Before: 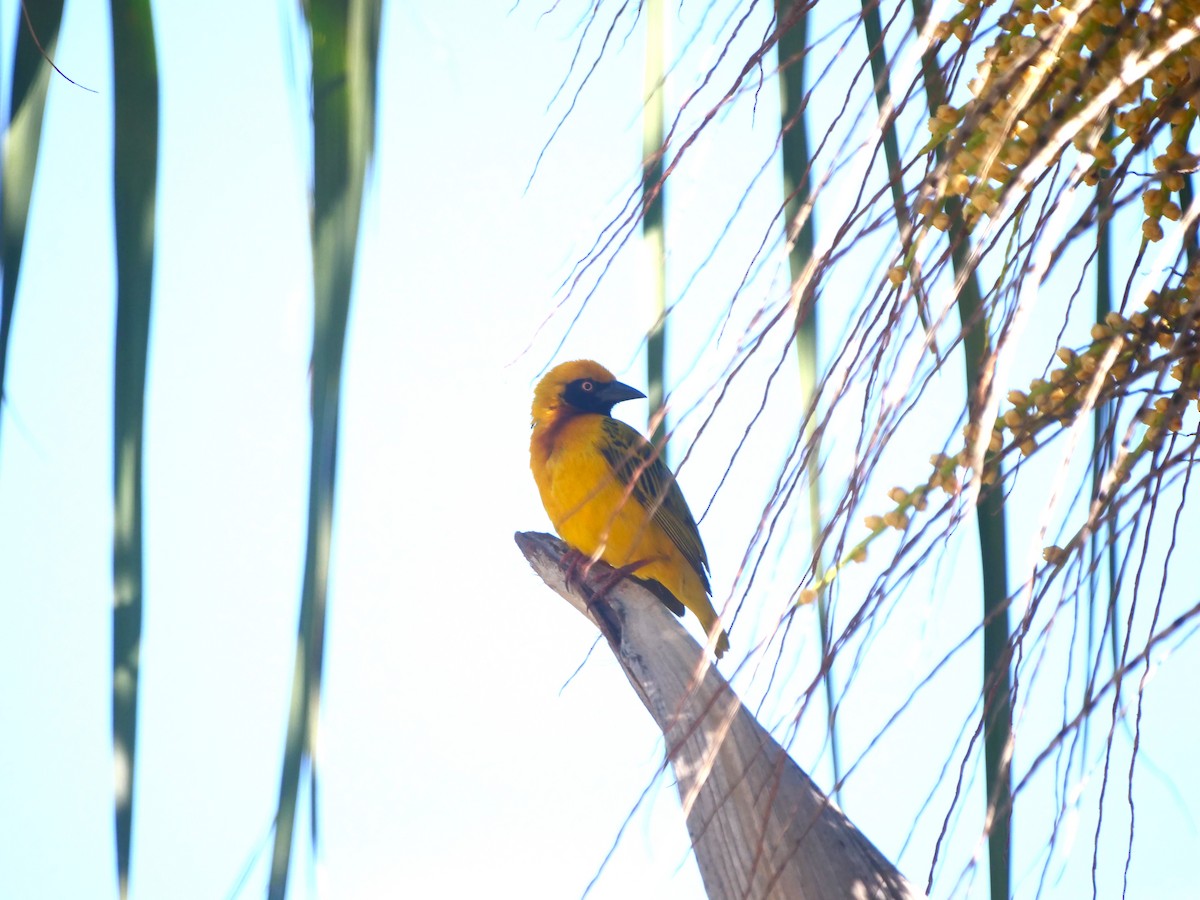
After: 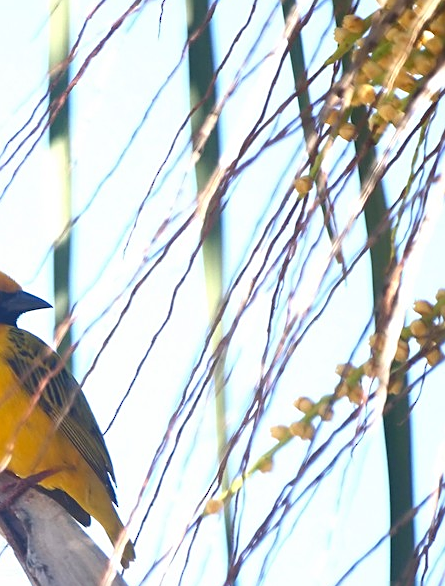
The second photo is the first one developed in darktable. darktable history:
crop and rotate: left 49.576%, top 10.094%, right 13.265%, bottom 24.713%
sharpen: on, module defaults
